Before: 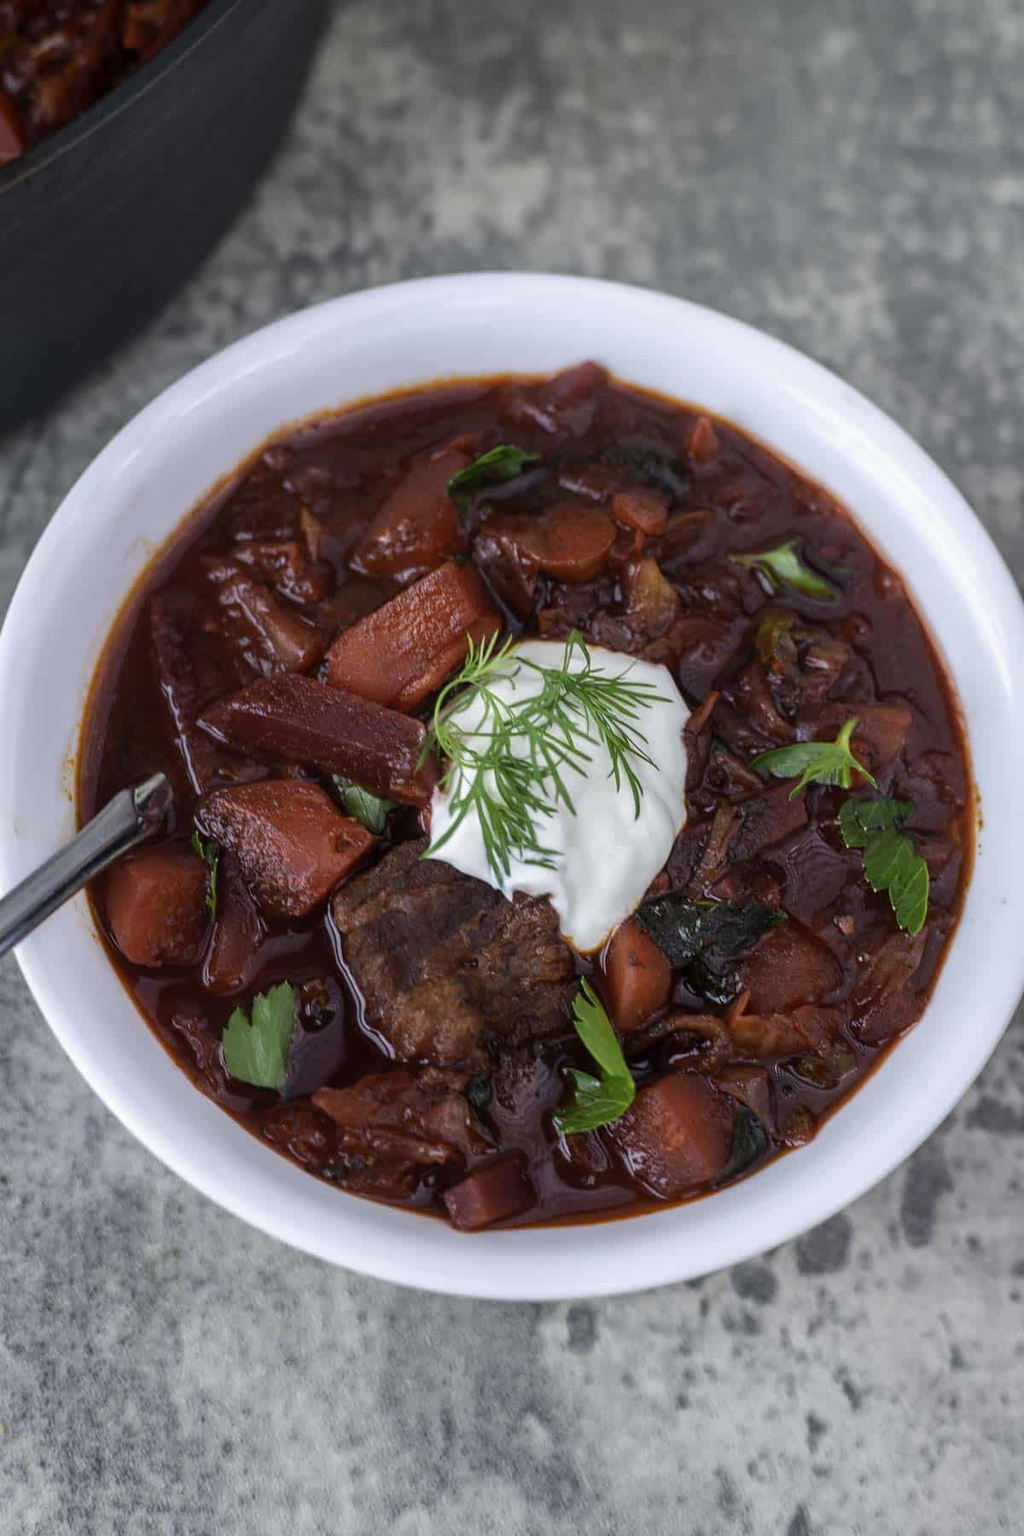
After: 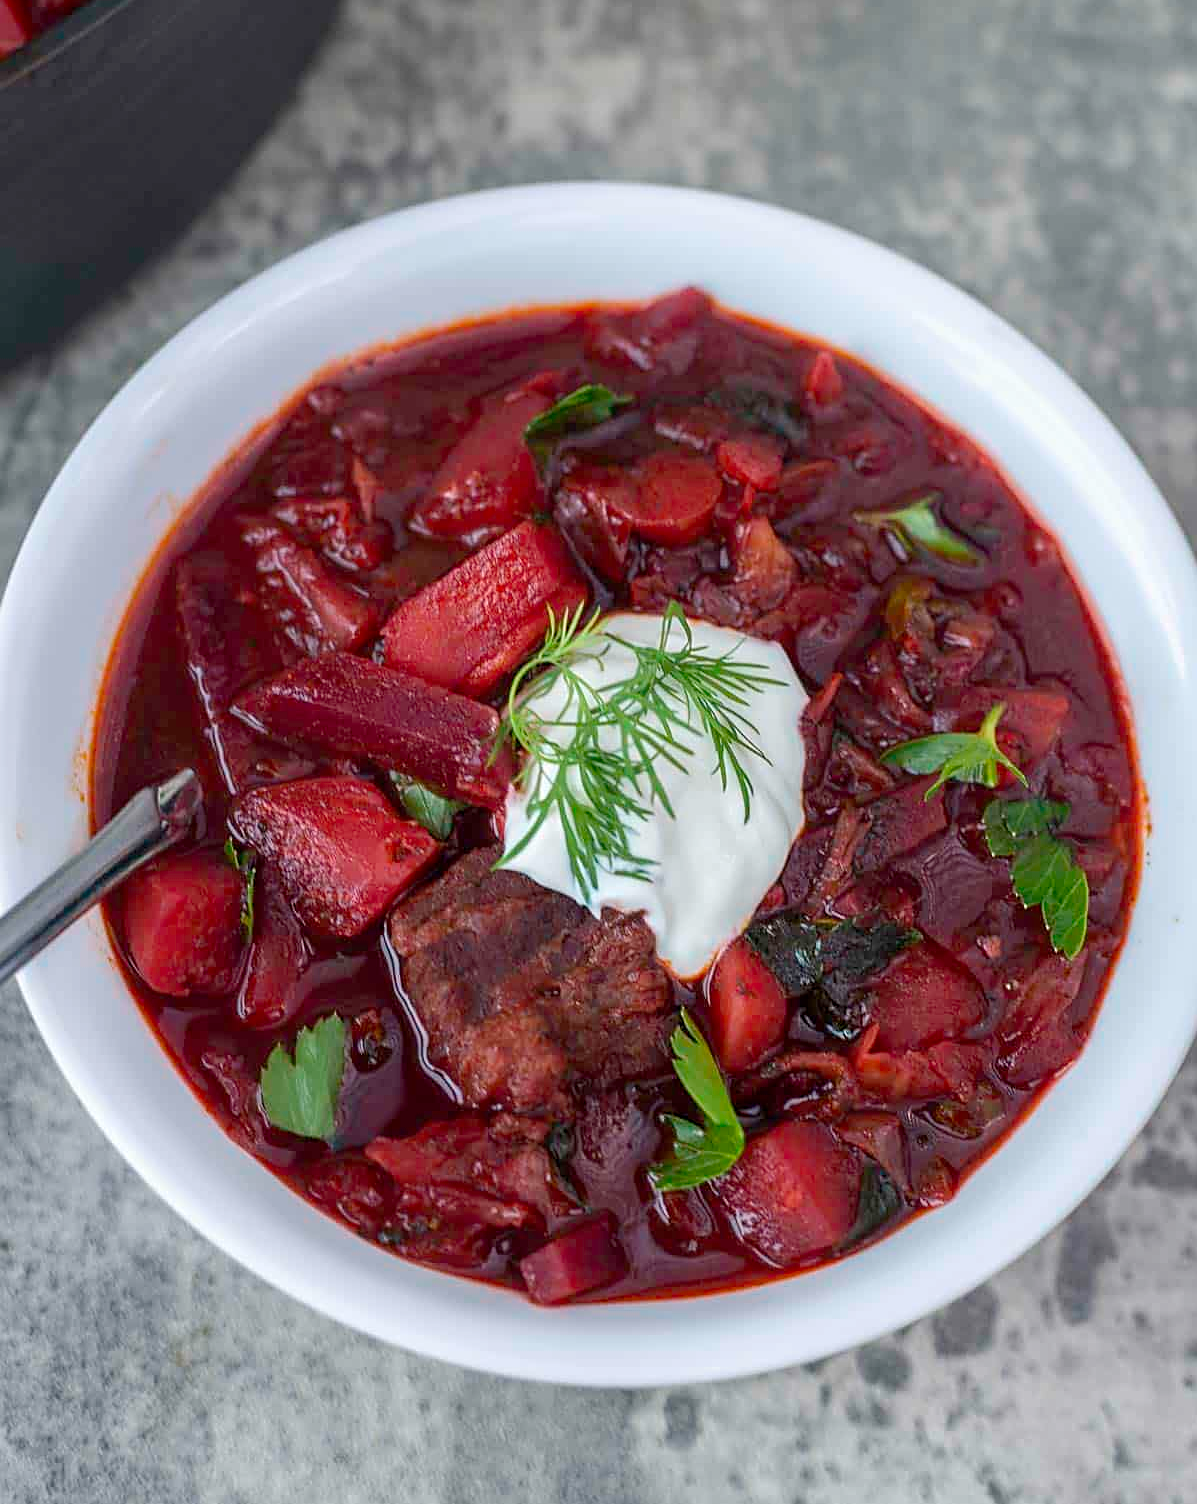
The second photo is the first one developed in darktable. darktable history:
sharpen: on, module defaults
crop: top 7.625%, bottom 8.027%
